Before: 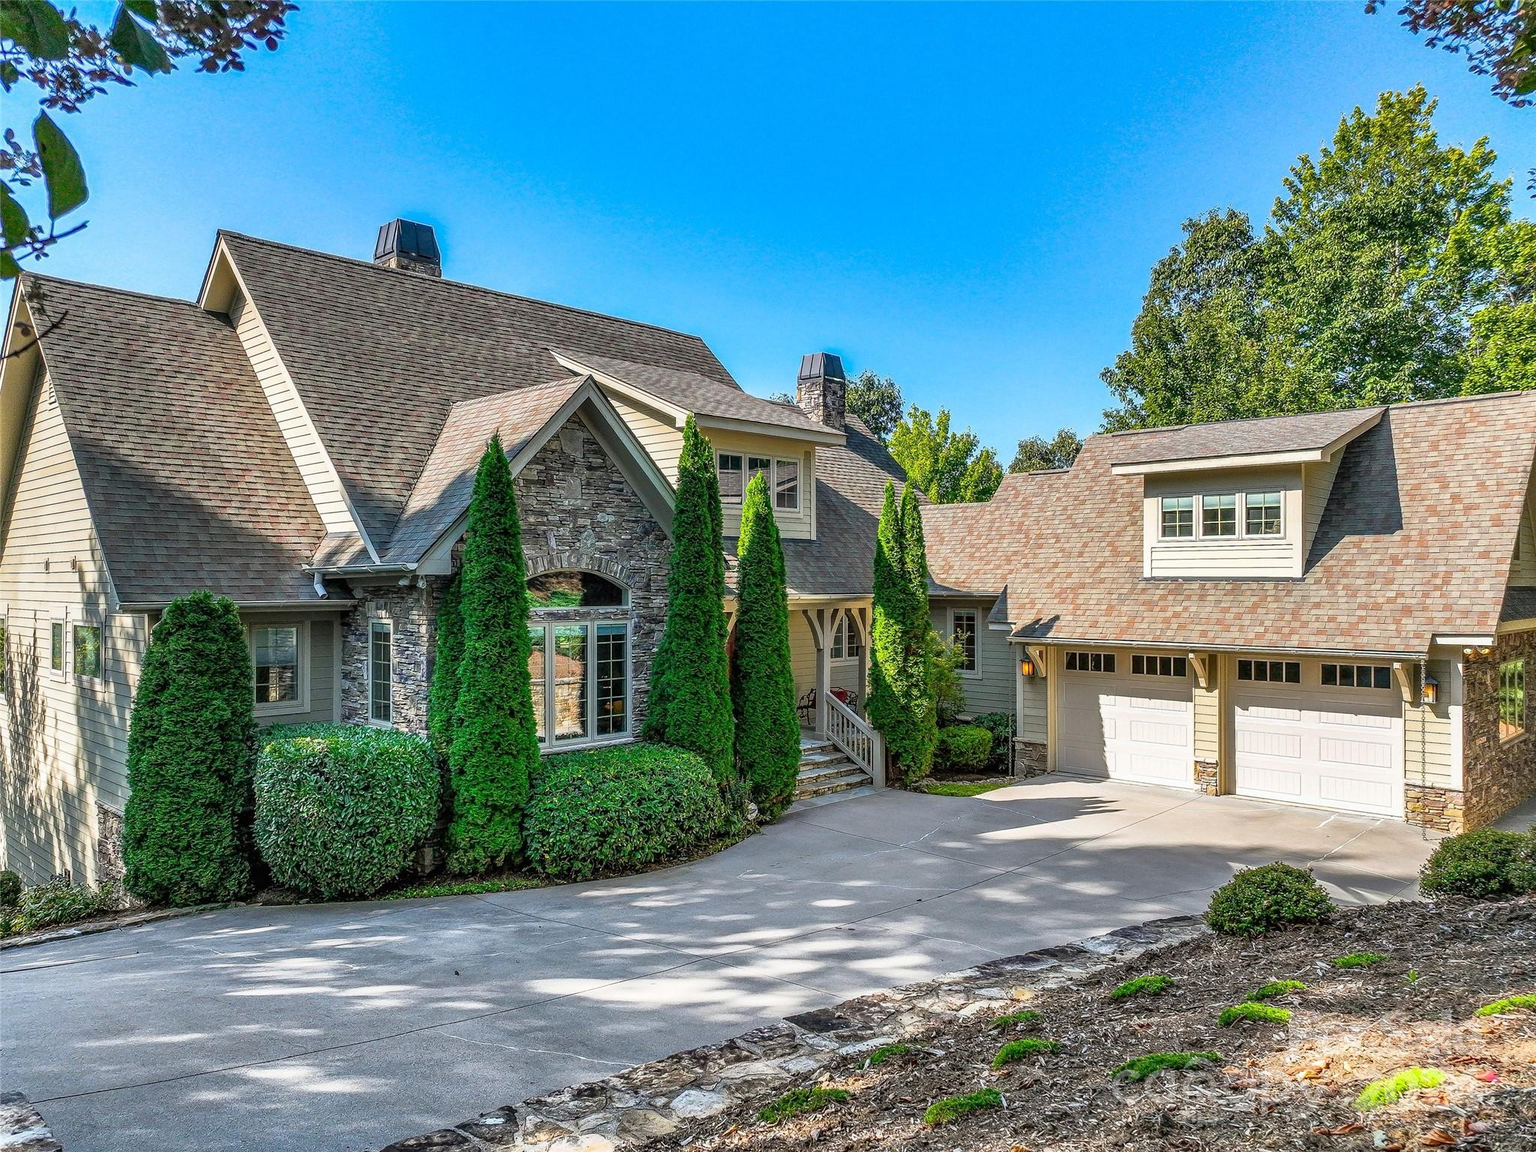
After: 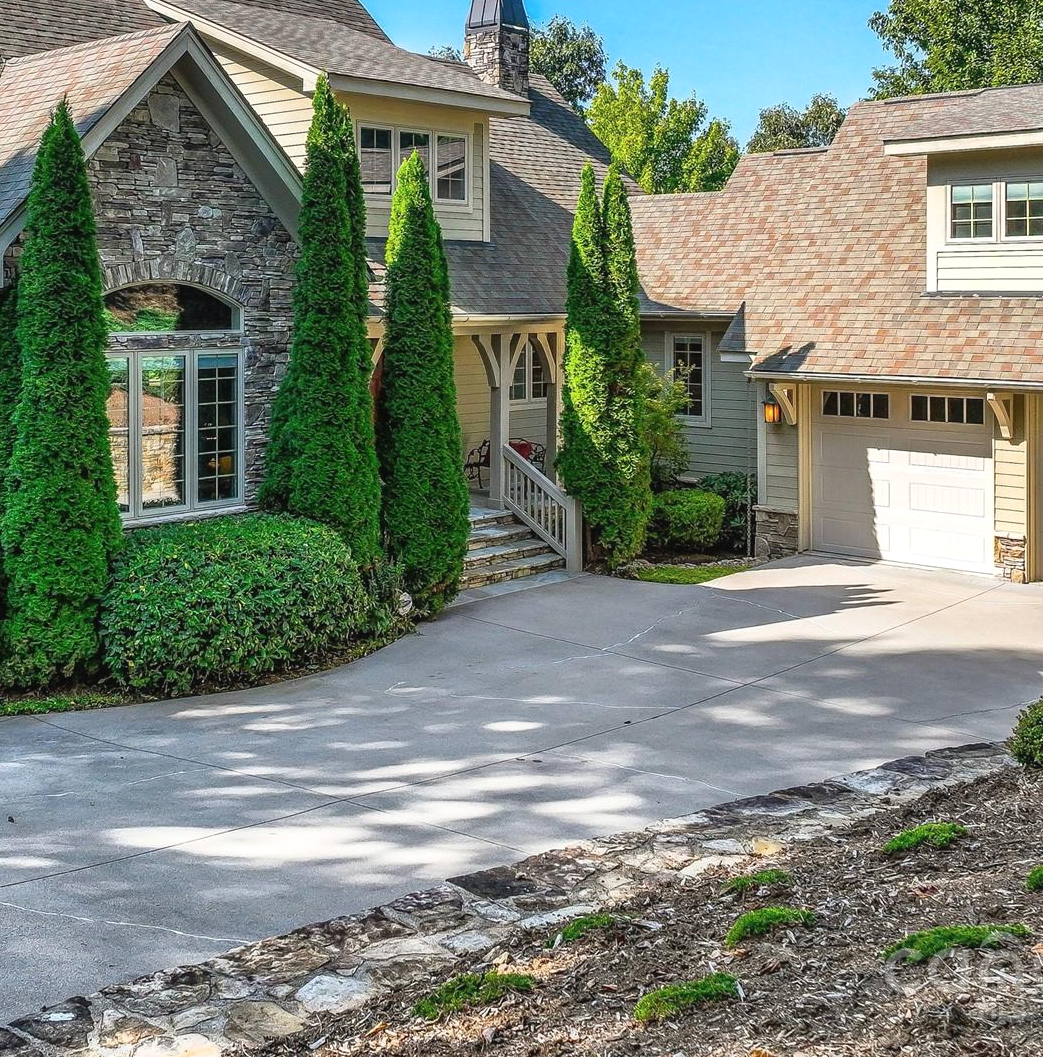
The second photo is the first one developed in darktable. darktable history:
shadows and highlights: shadows -12.5, white point adjustment 4, highlights 28.33
crop and rotate: left 29.237%, top 31.152%, right 19.807%
contrast equalizer: octaves 7, y [[0.6 ×6], [0.55 ×6], [0 ×6], [0 ×6], [0 ×6]], mix -0.2
